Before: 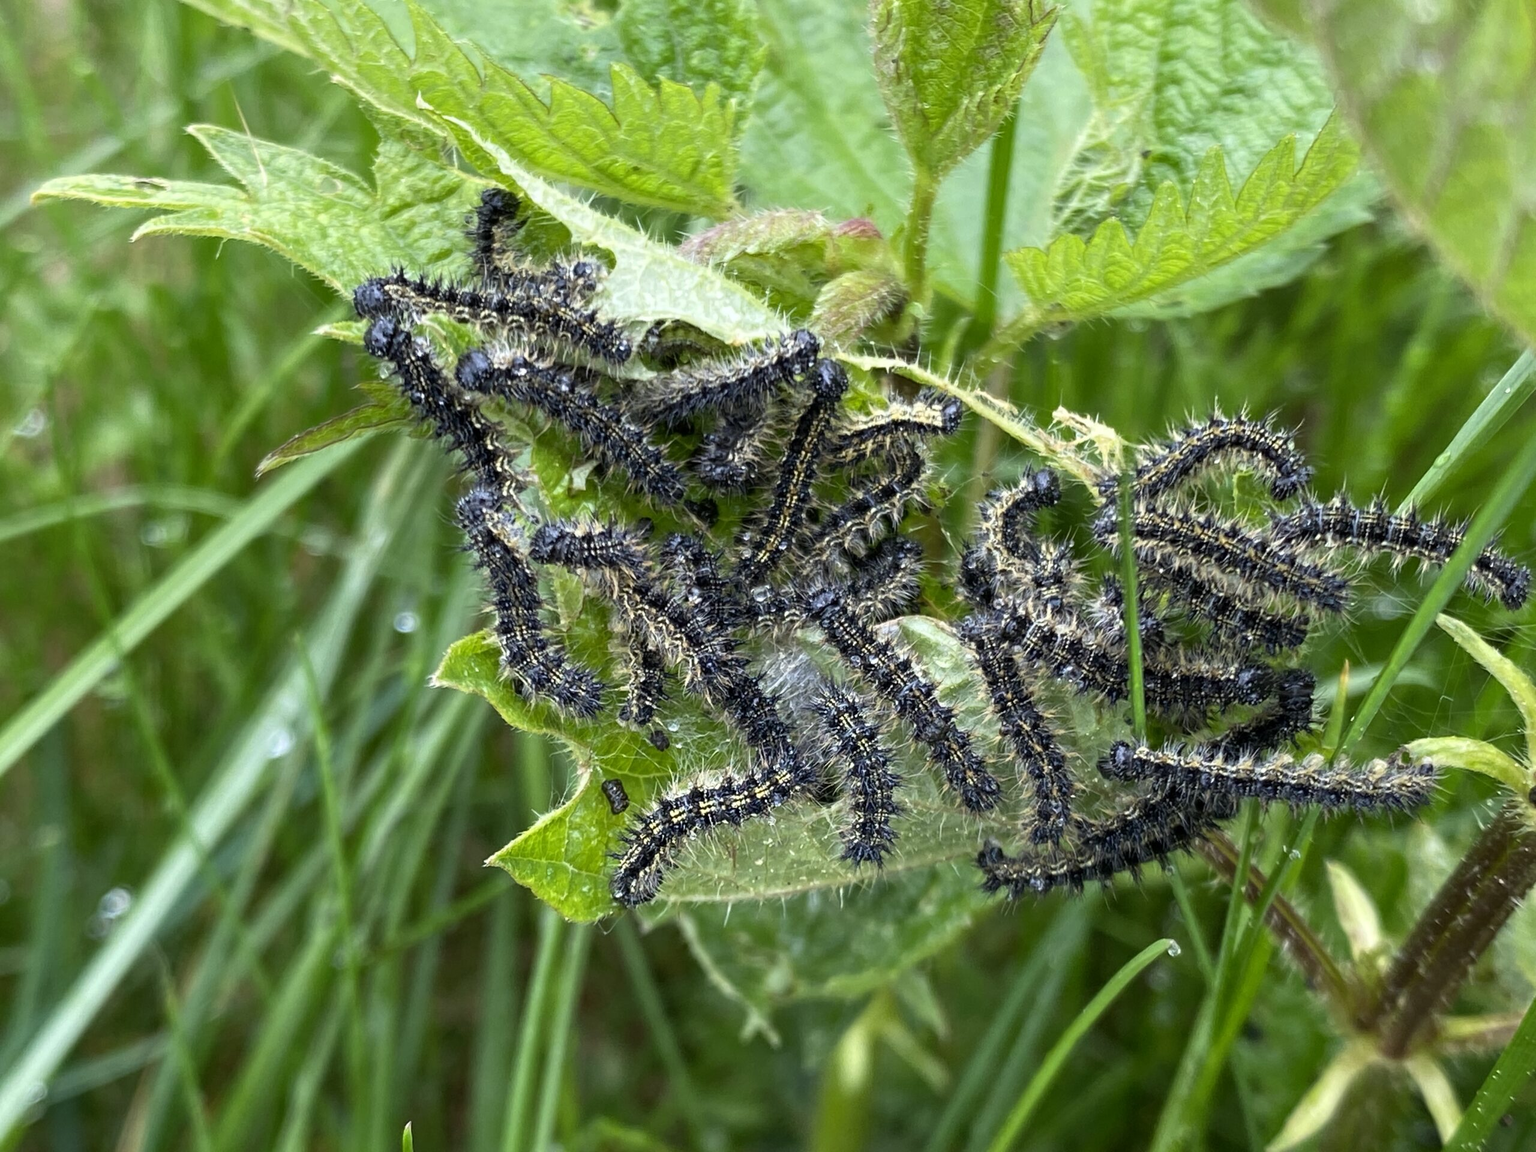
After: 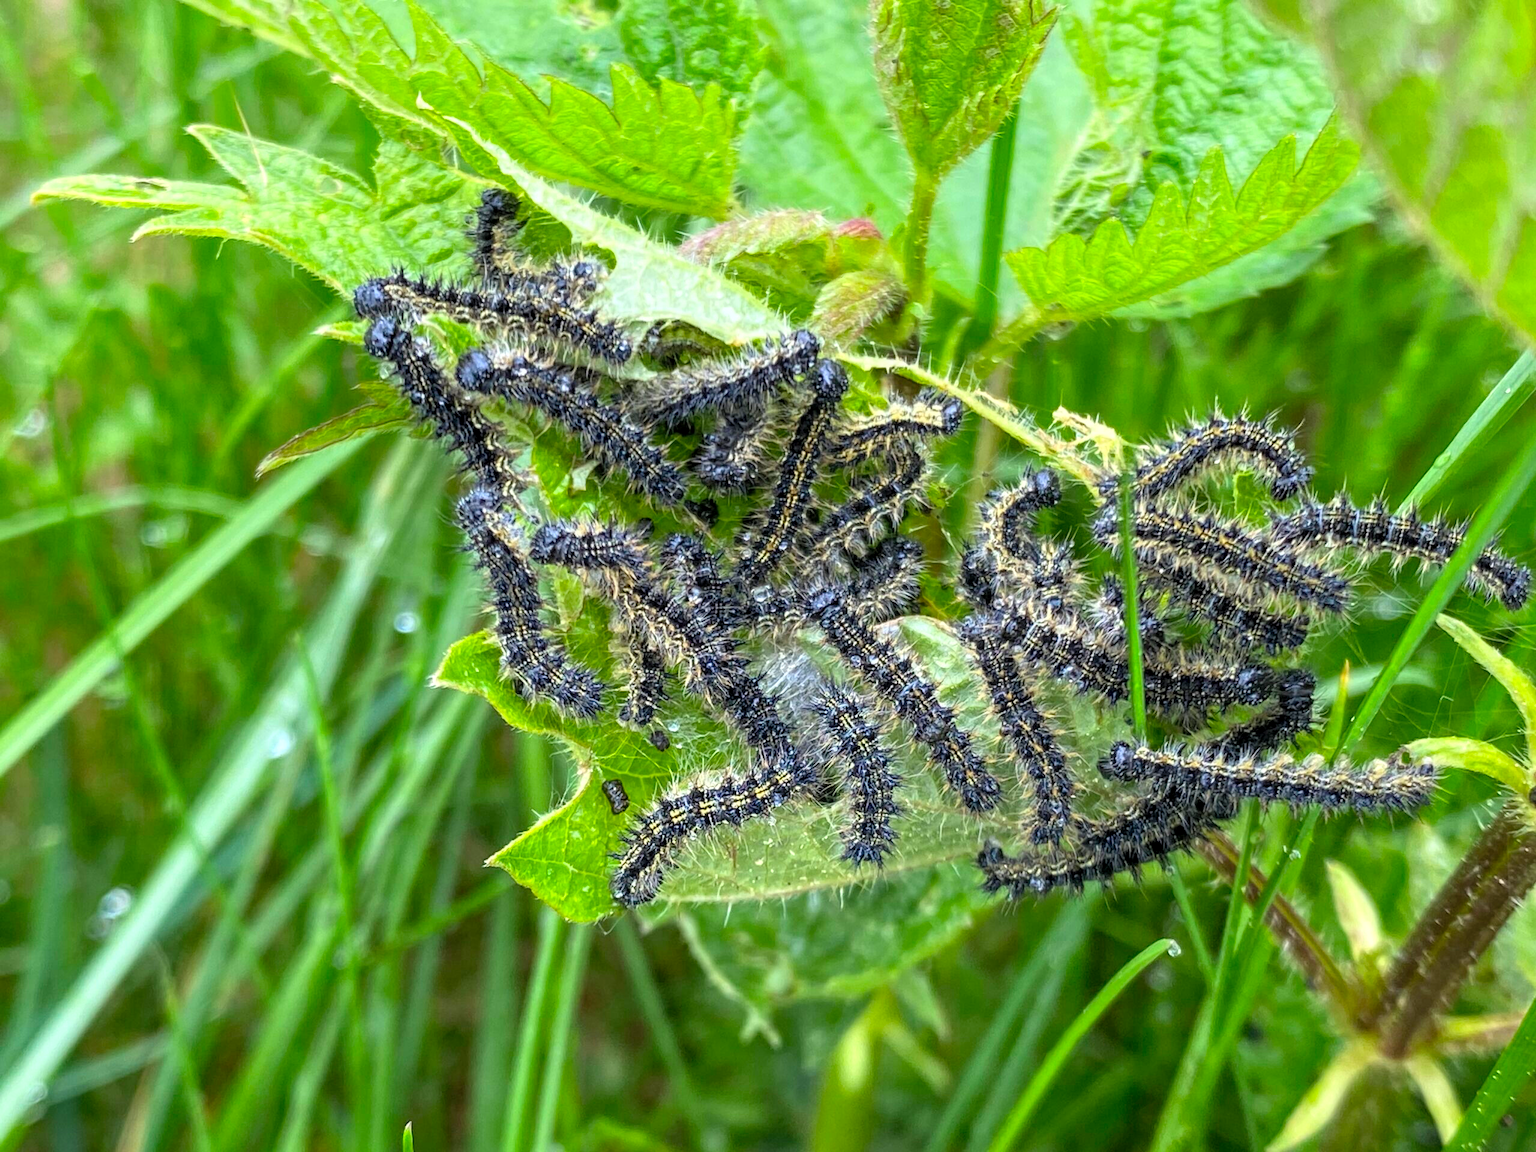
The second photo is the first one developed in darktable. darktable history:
local contrast: on, module defaults
white balance: red 1, blue 1
contrast brightness saturation: contrast 0.07, brightness 0.18, saturation 0.4
